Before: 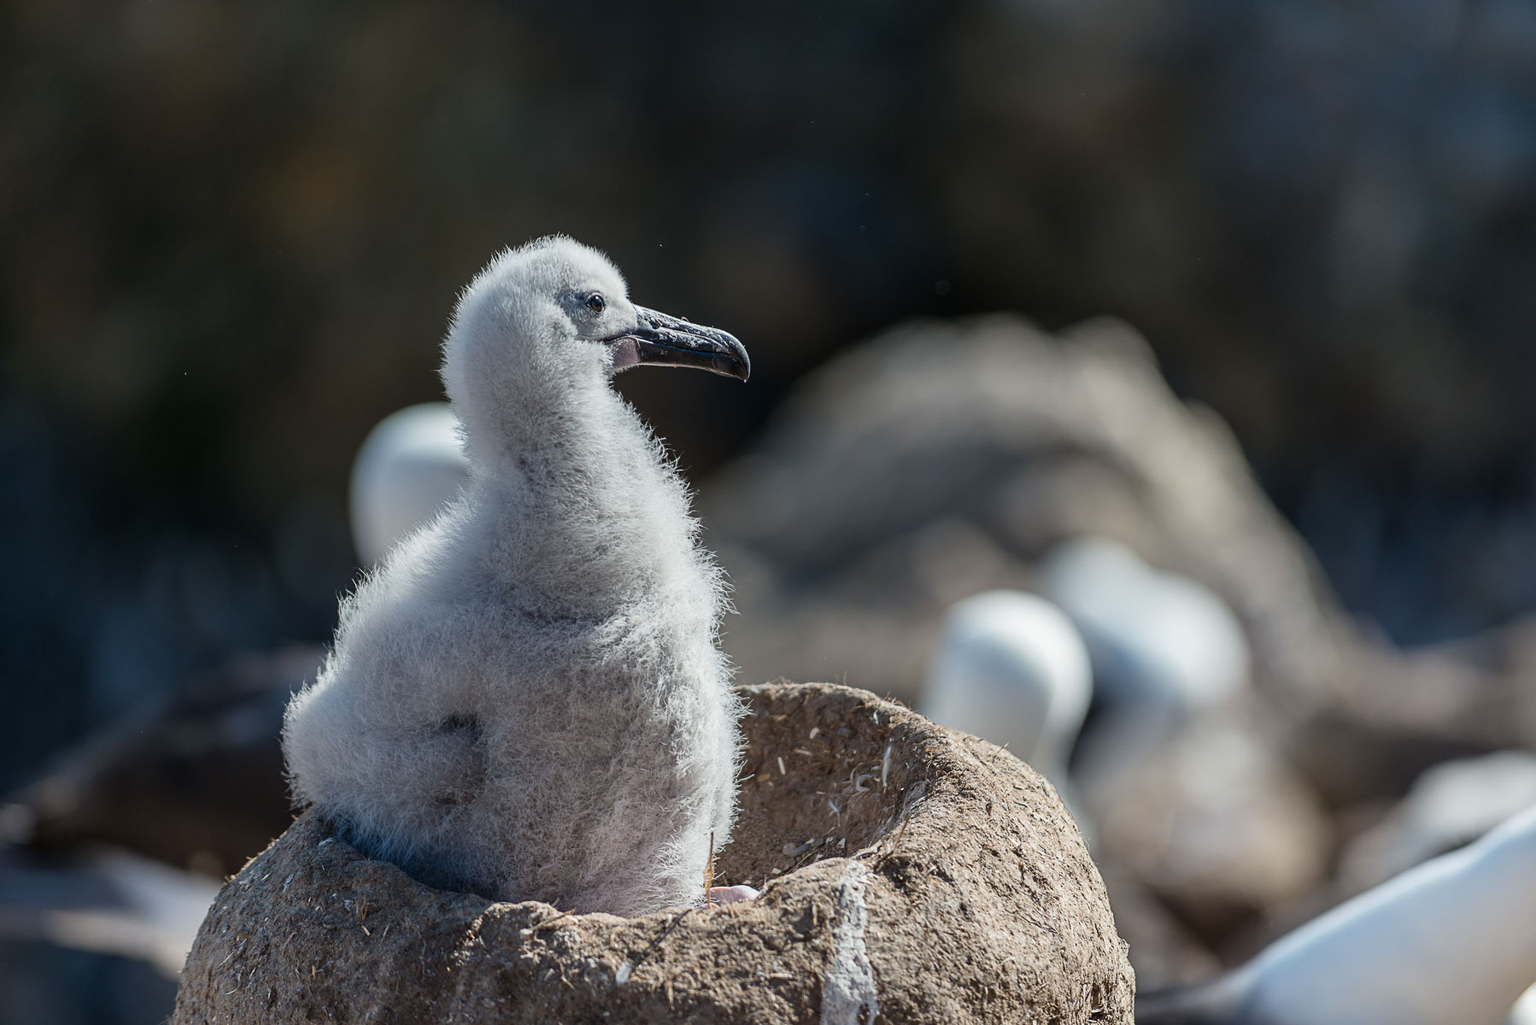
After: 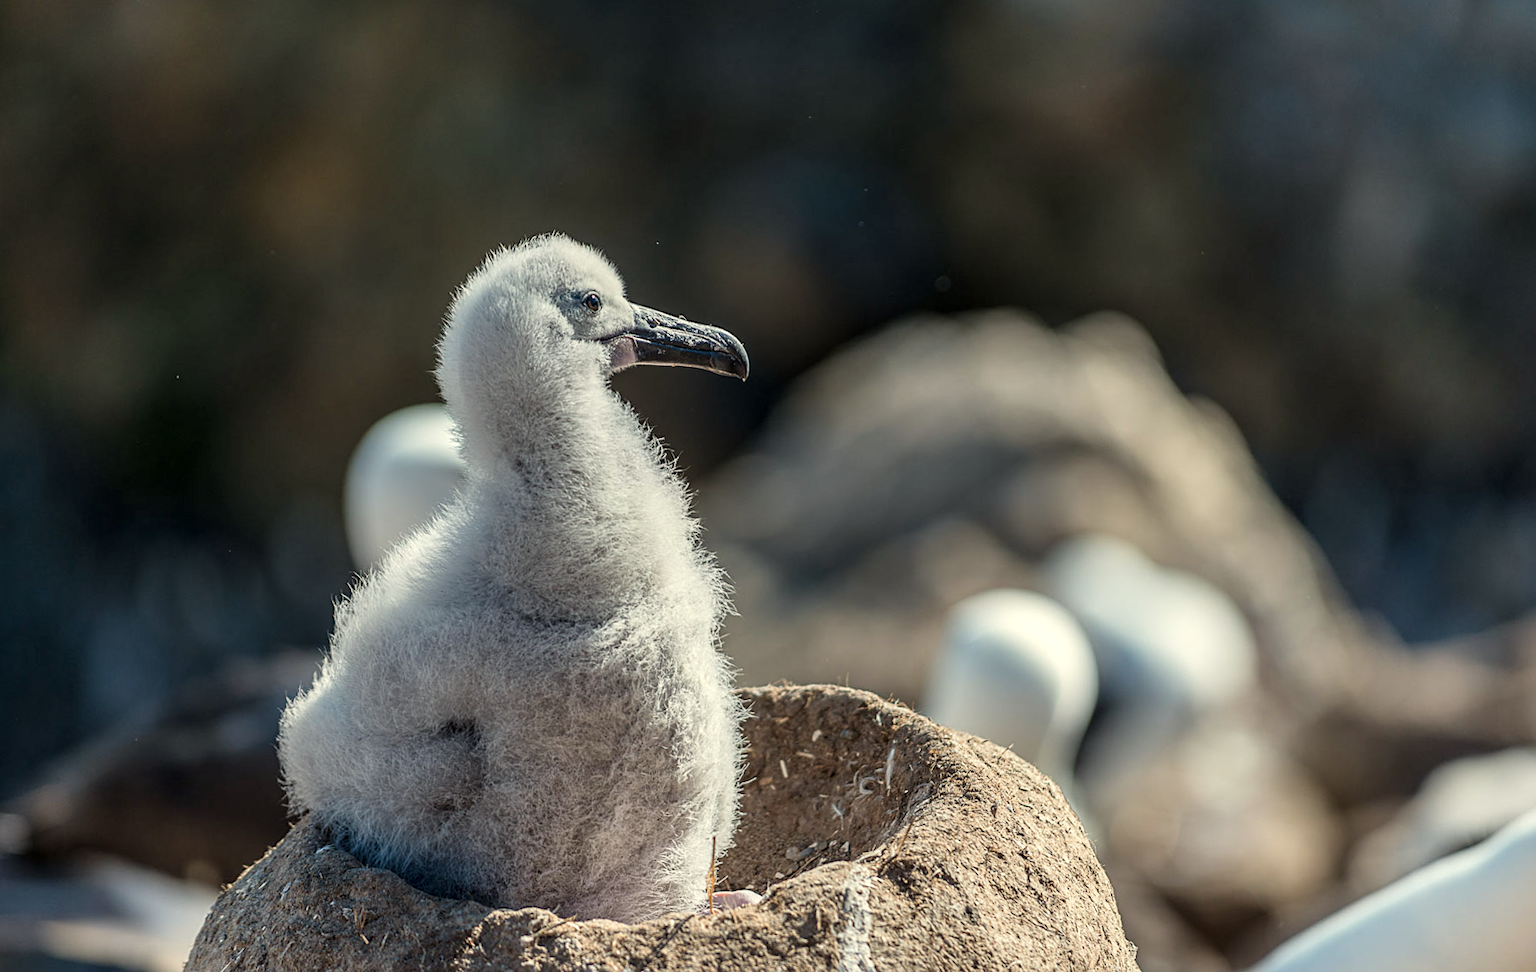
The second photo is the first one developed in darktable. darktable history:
local contrast: detail 130%
white balance: red 1.029, blue 0.92
crop and rotate: top 0%, bottom 5.097%
rotate and perspective: rotation -0.45°, automatic cropping original format, crop left 0.008, crop right 0.992, crop top 0.012, crop bottom 0.988
sharpen: amount 0.2
contrast brightness saturation: contrast 0.03, brightness 0.06, saturation 0.13
